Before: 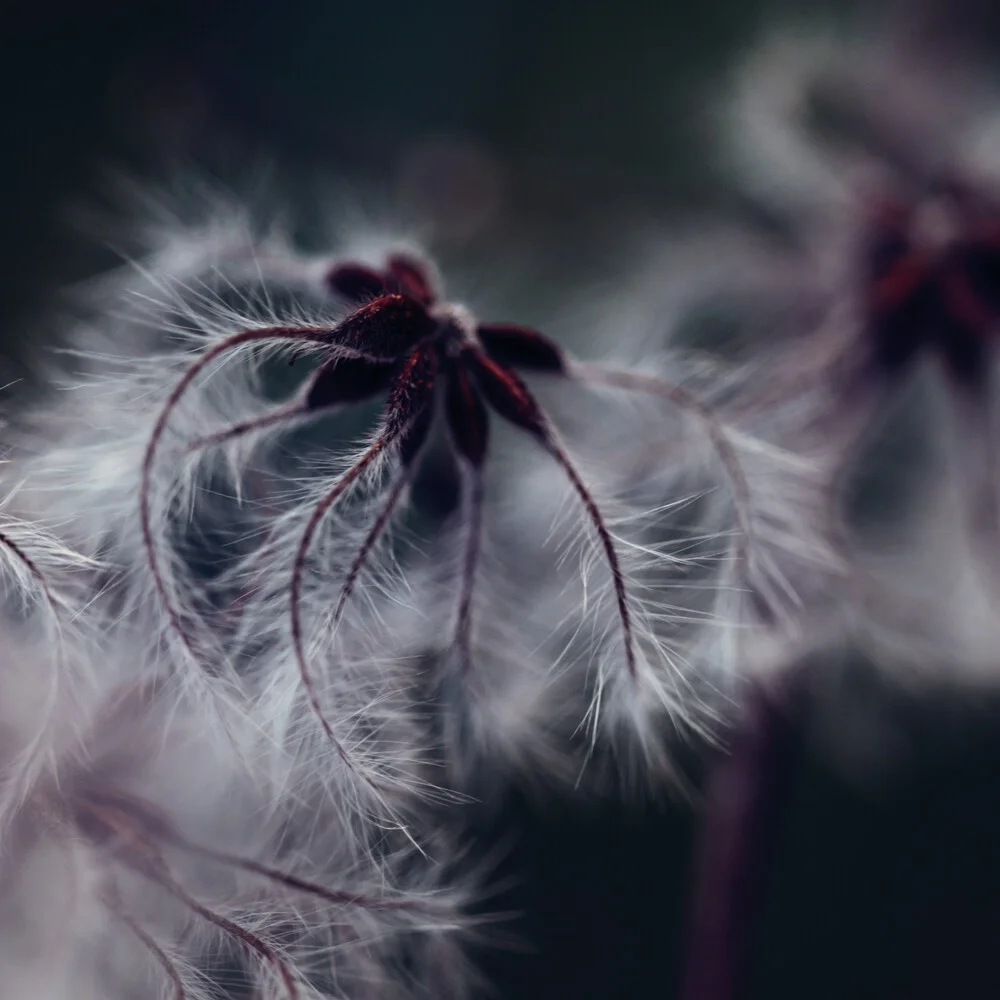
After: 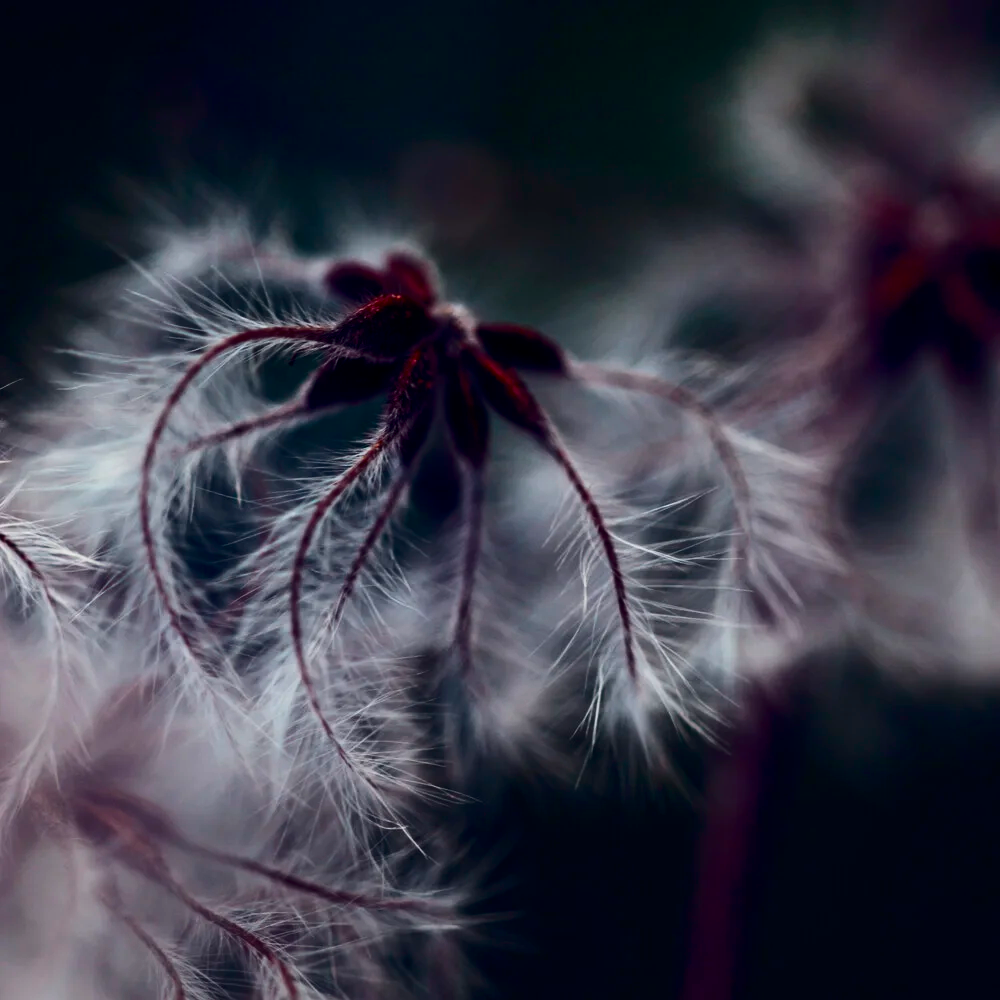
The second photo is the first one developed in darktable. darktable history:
contrast brightness saturation: contrast 0.186, brightness -0.11, saturation 0.212
